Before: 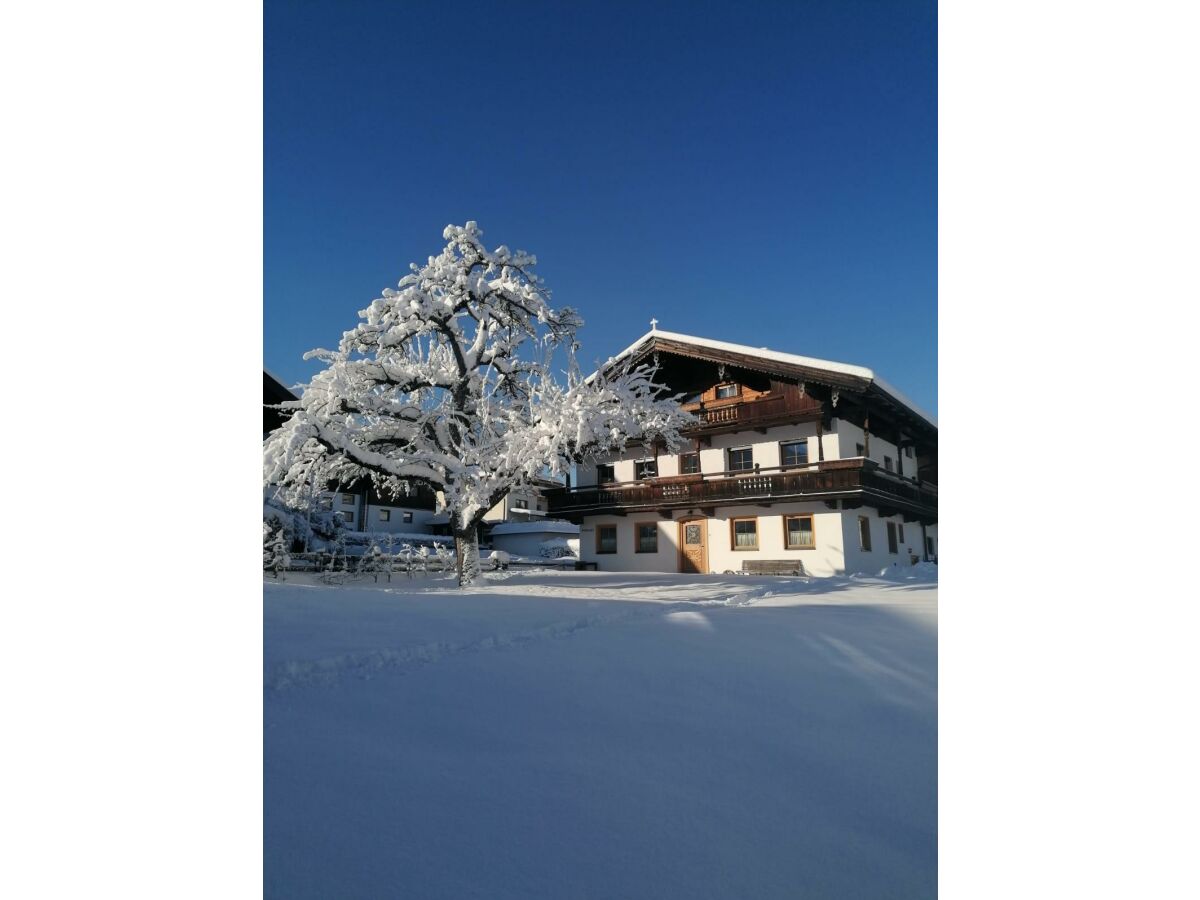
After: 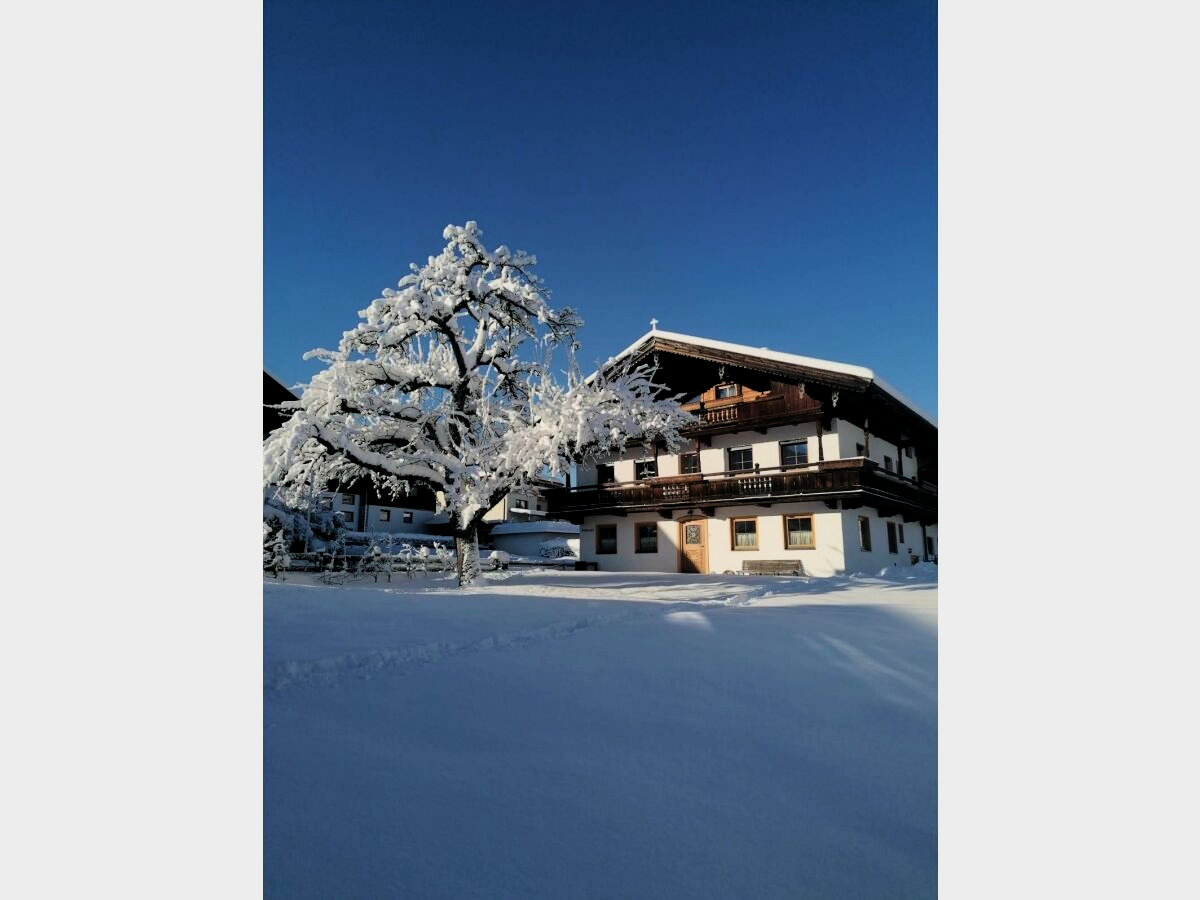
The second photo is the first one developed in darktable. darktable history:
filmic rgb: middle gray luminance 13.01%, black relative exposure -10.2 EV, white relative exposure 3.47 EV, target black luminance 0%, hardness 5.69, latitude 45.22%, contrast 1.232, highlights saturation mix 5.76%, shadows ↔ highlights balance 26.96%
velvia: strength 24.98%
